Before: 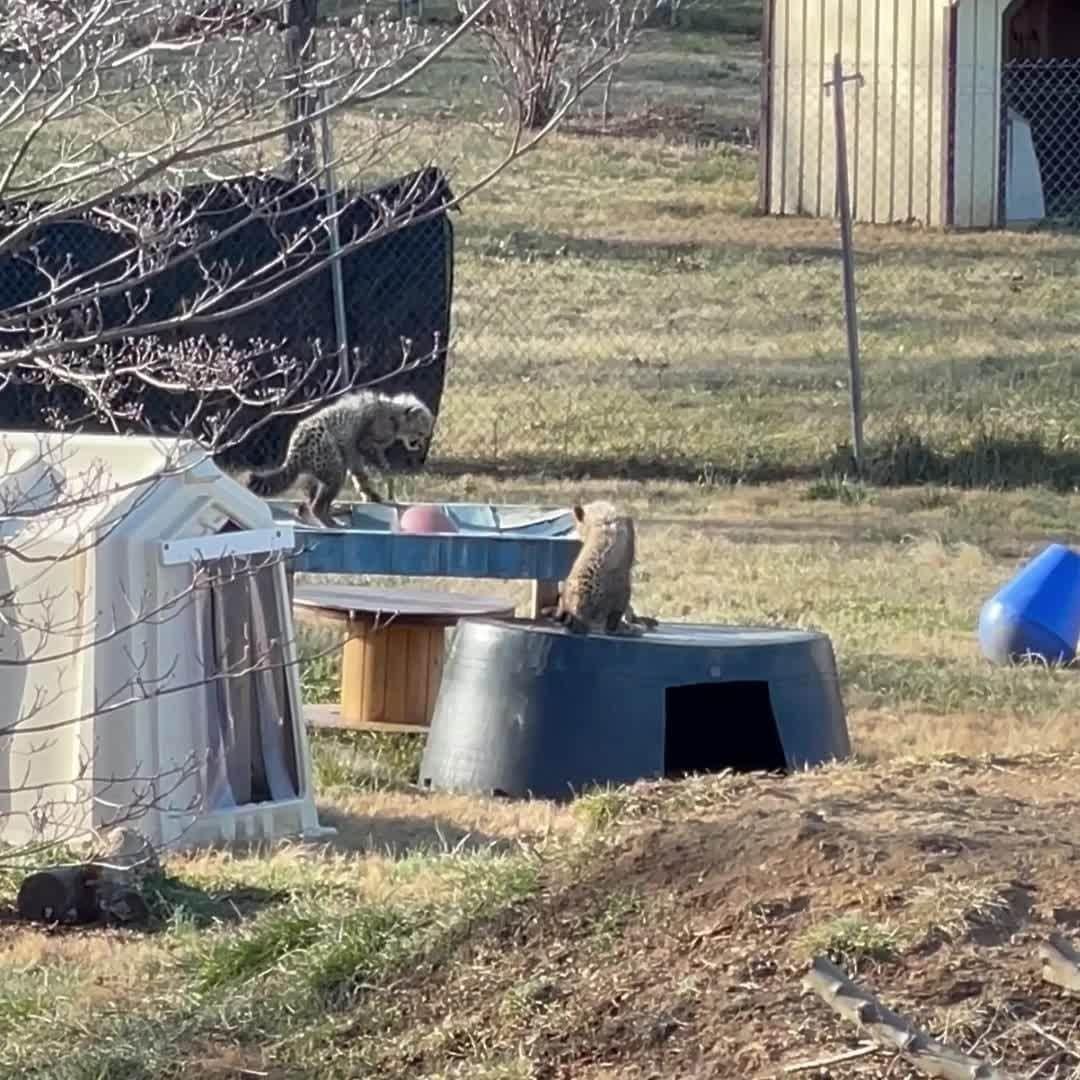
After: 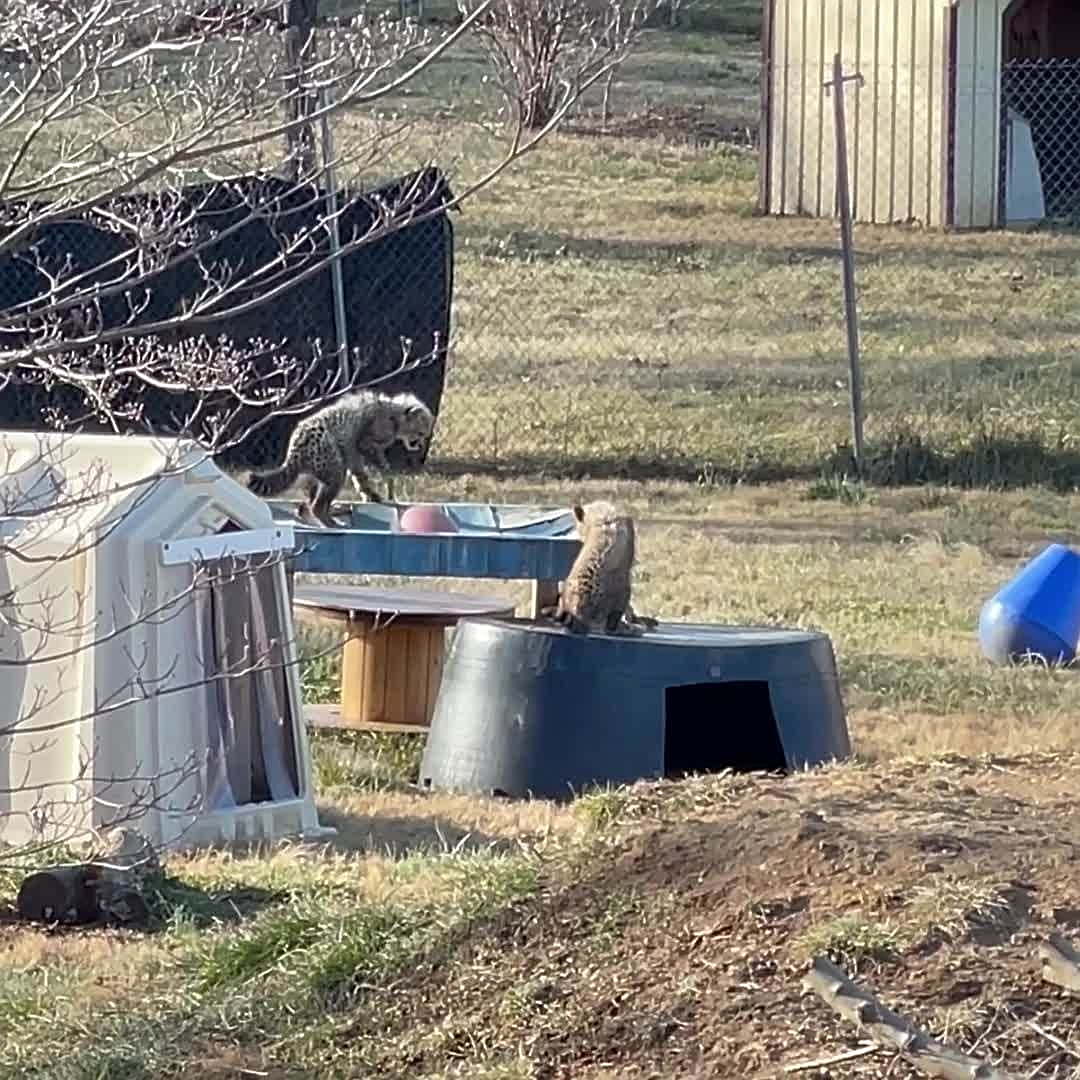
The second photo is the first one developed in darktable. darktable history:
sharpen: on, module defaults
contrast equalizer: octaves 7, y [[0.5 ×4, 0.483, 0.43], [0.5 ×6], [0.5 ×6], [0 ×6], [0 ×6]], mix -0.107
